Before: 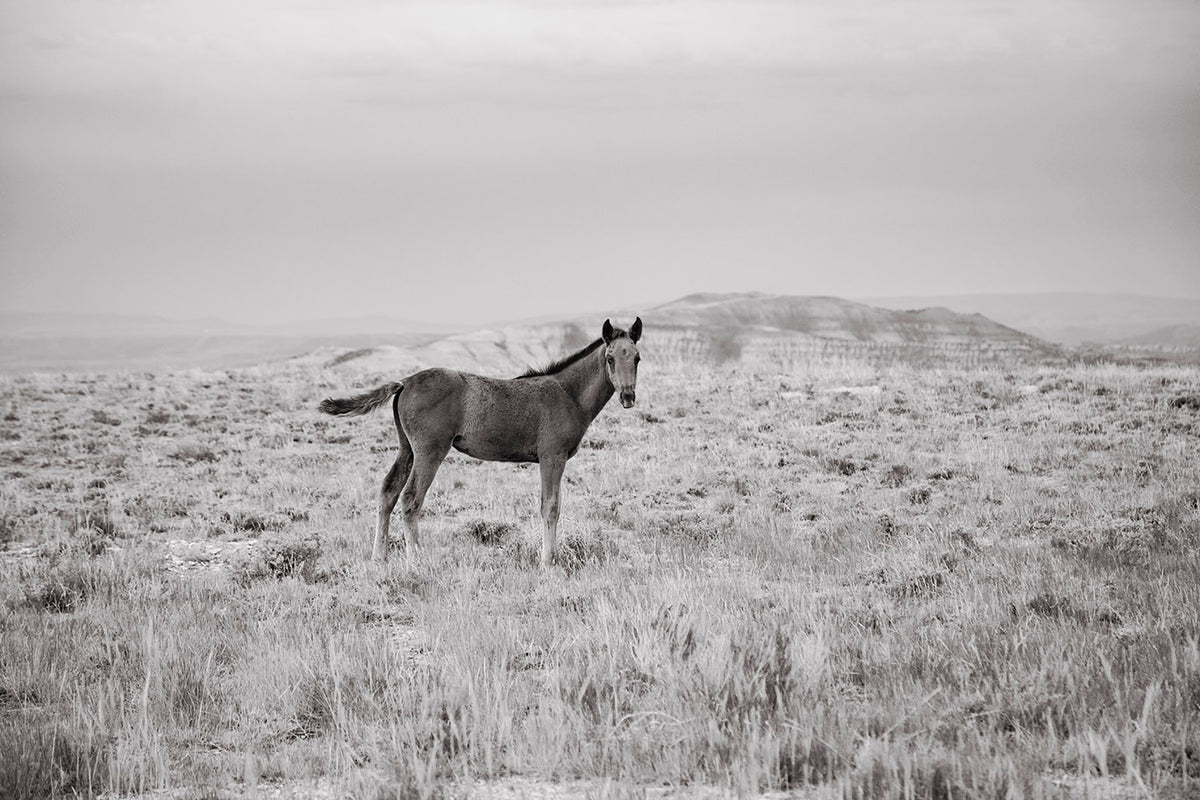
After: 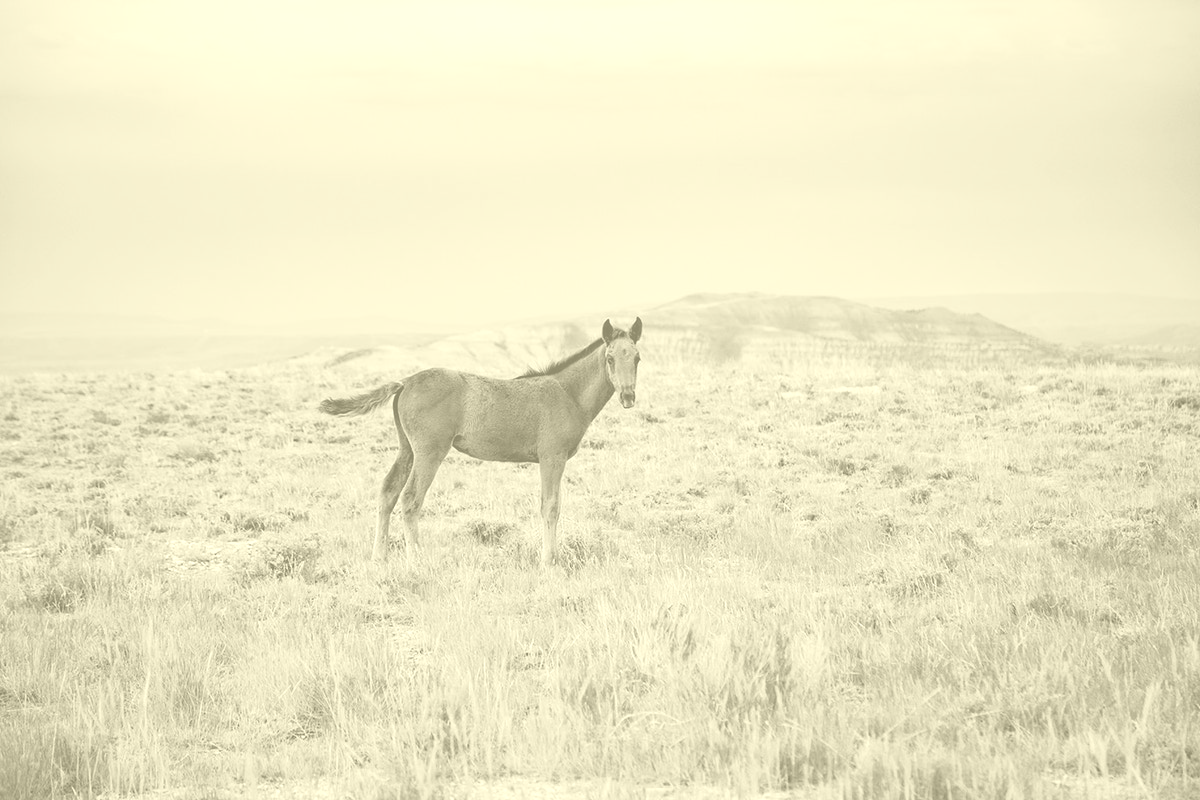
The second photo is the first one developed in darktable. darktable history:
velvia: strength 15%
colorize: hue 43.2°, saturation 40%, version 1
